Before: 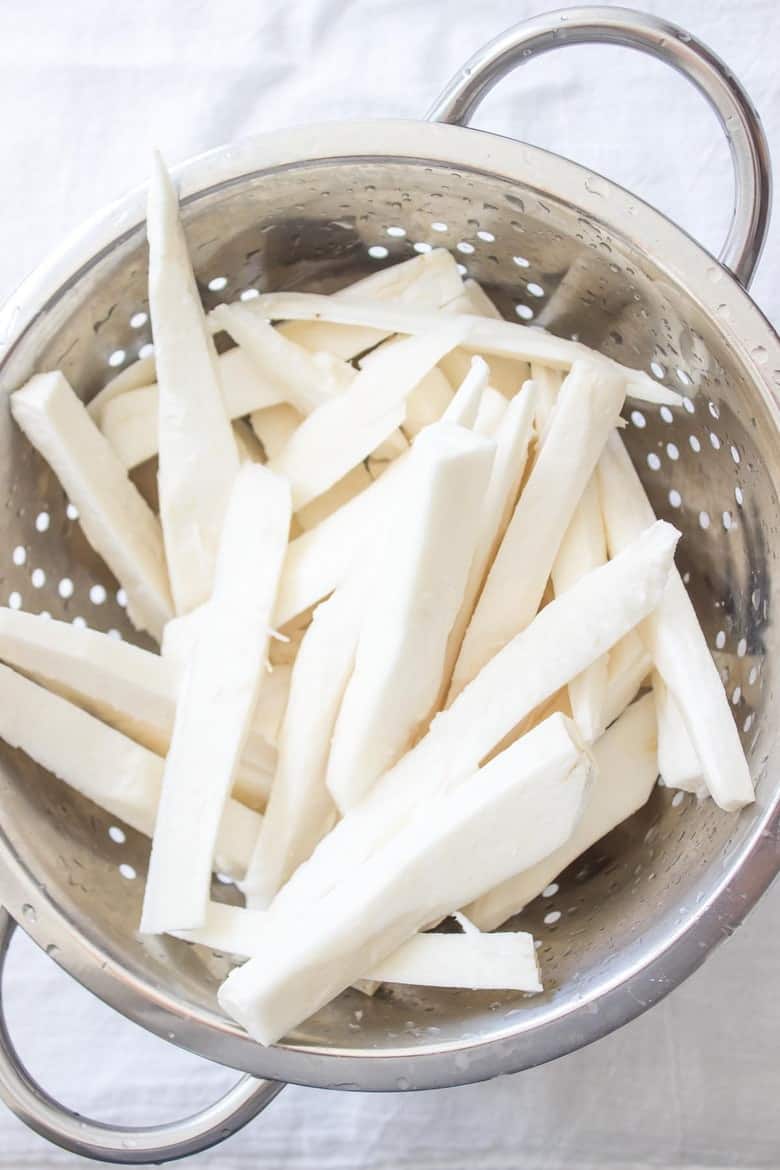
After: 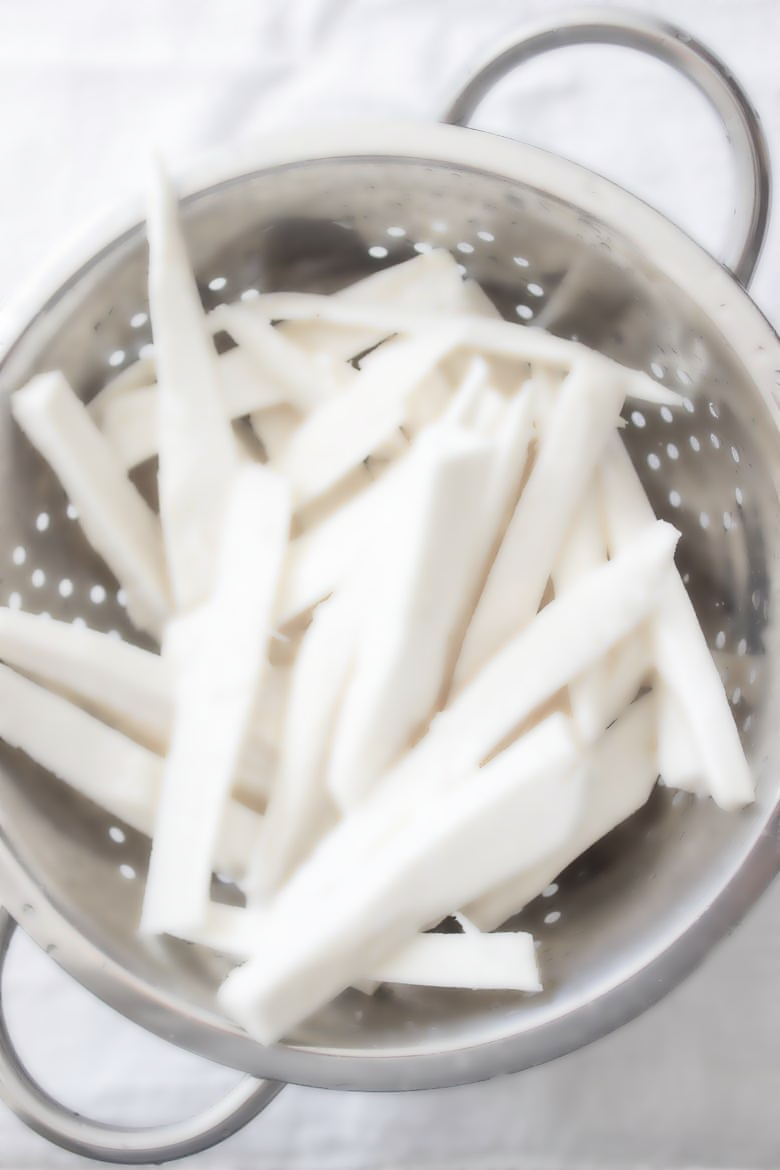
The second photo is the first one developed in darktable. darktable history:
lowpass: radius 4, soften with bilateral filter, unbound 0
color balance rgb: linear chroma grading › global chroma -16.06%, perceptual saturation grading › global saturation -32.85%, global vibrance -23.56%
